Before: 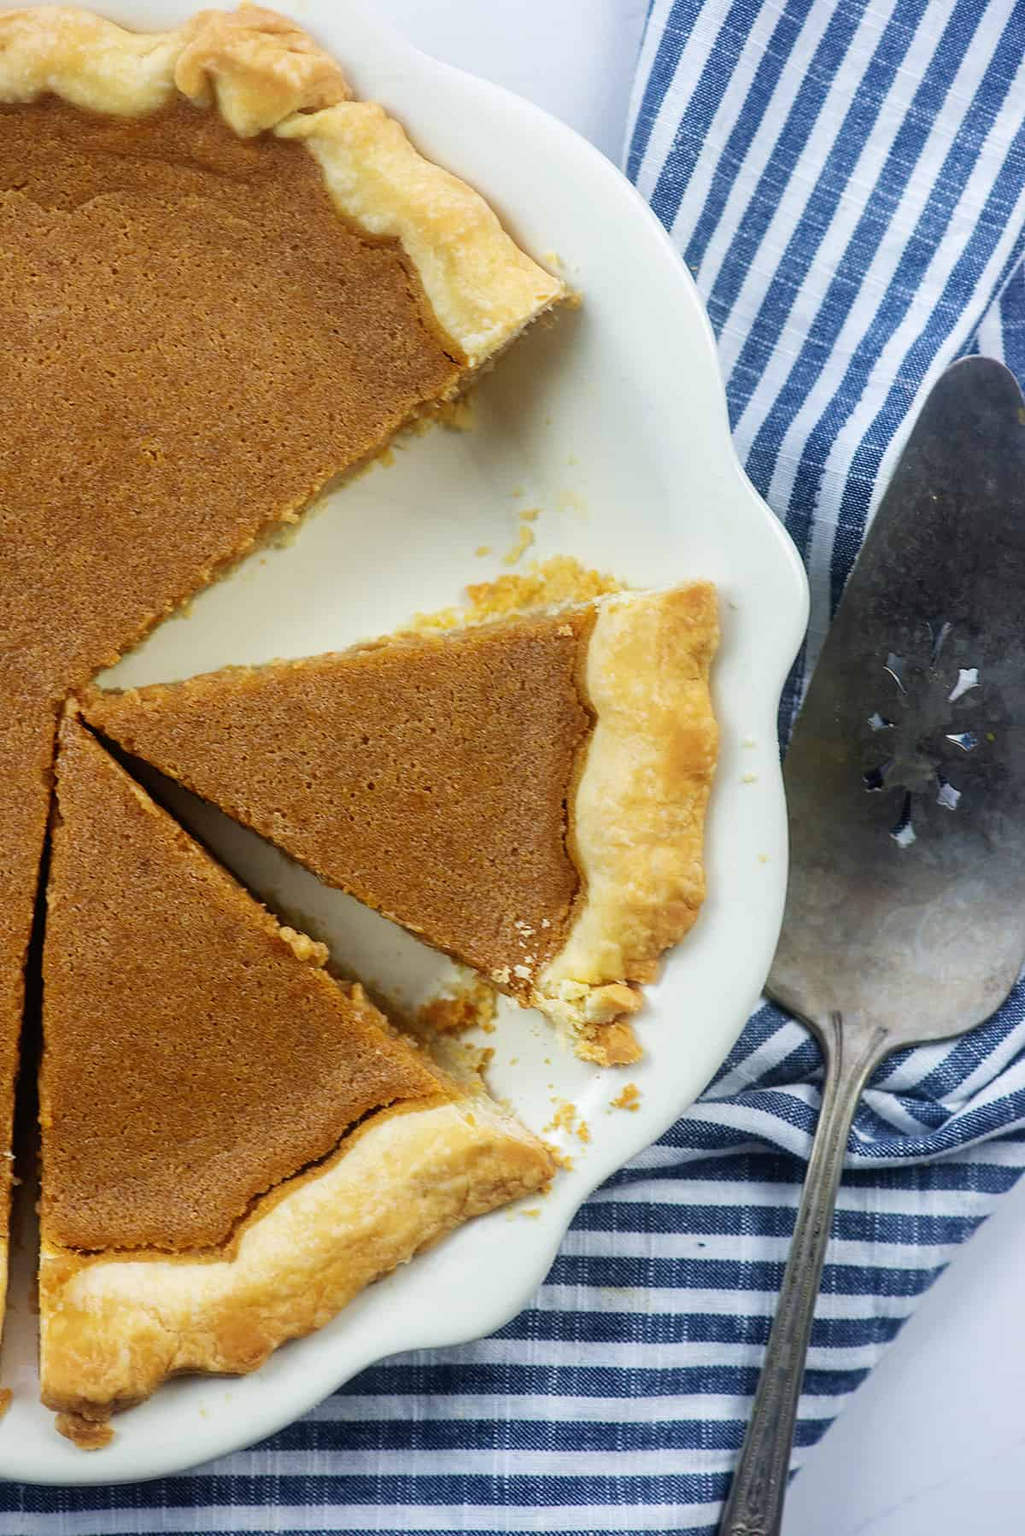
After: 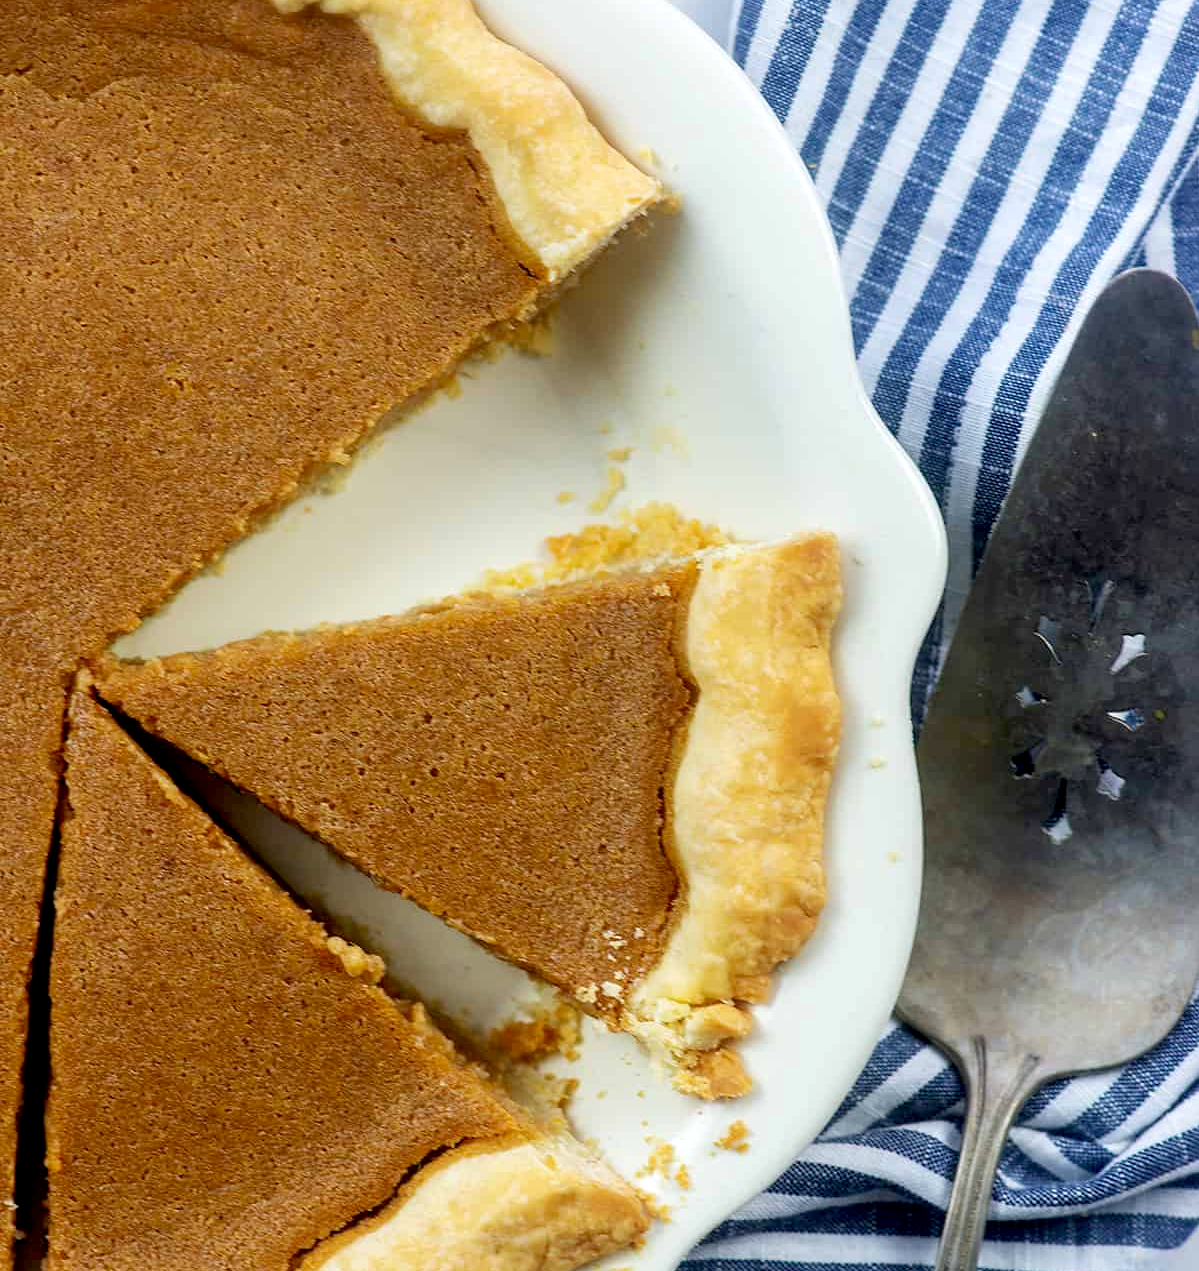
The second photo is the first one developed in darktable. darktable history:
crop and rotate: top 8.293%, bottom 20.996%
exposure: black level correction 0.009, exposure 0.119 EV, compensate highlight preservation false
